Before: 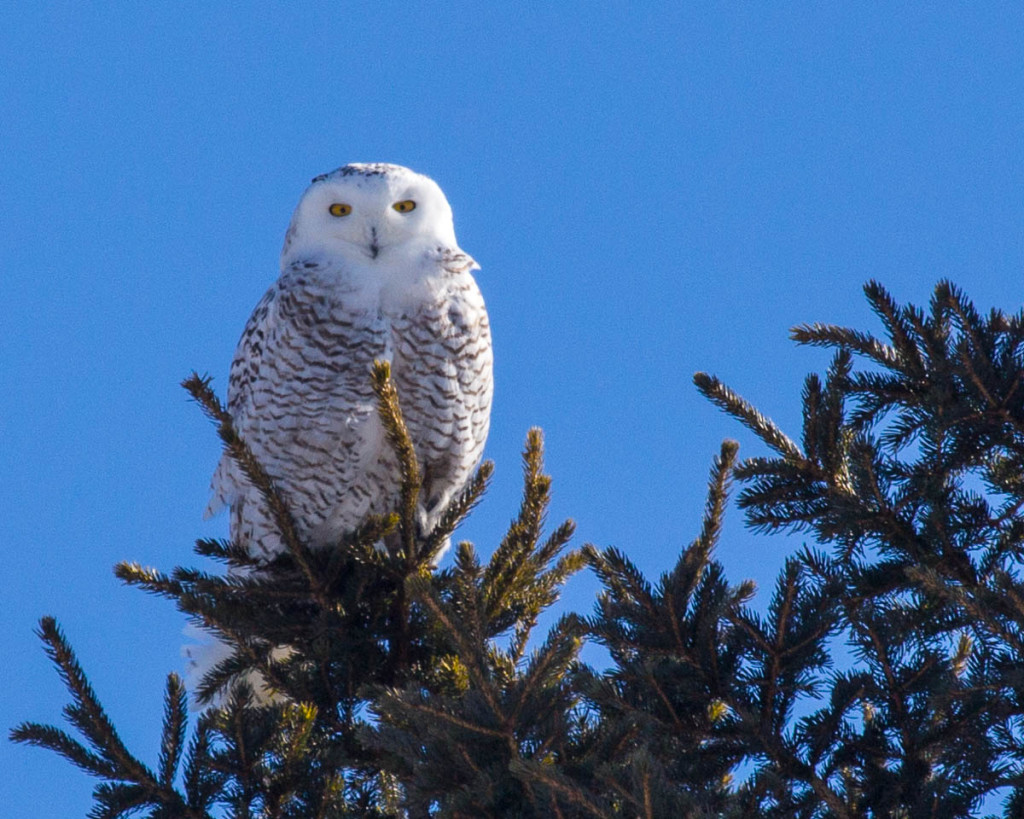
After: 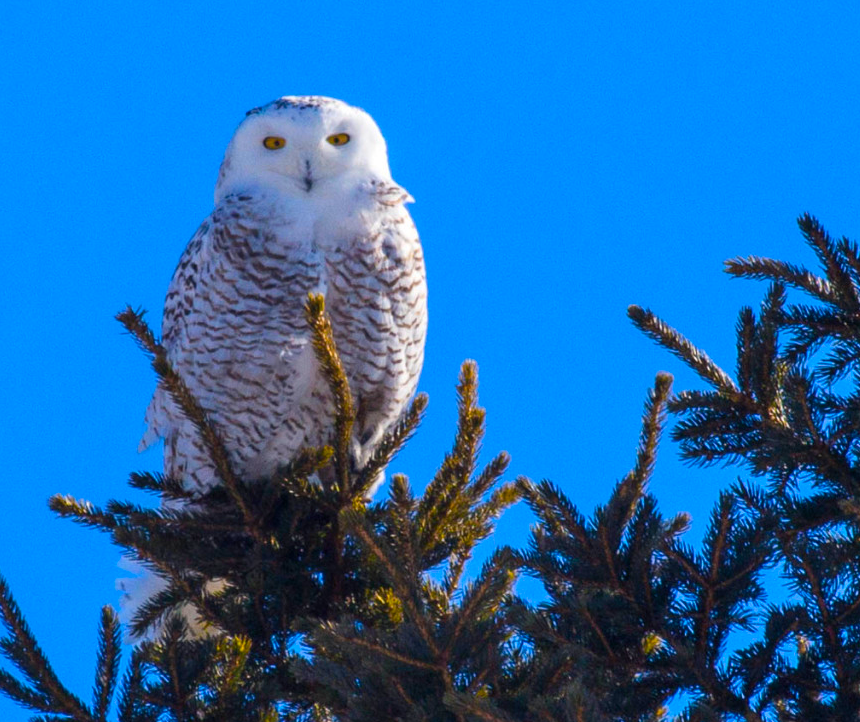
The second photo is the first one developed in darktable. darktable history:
crop: left 6.446%, top 8.188%, right 9.538%, bottom 3.548%
contrast brightness saturation: saturation 0.5
